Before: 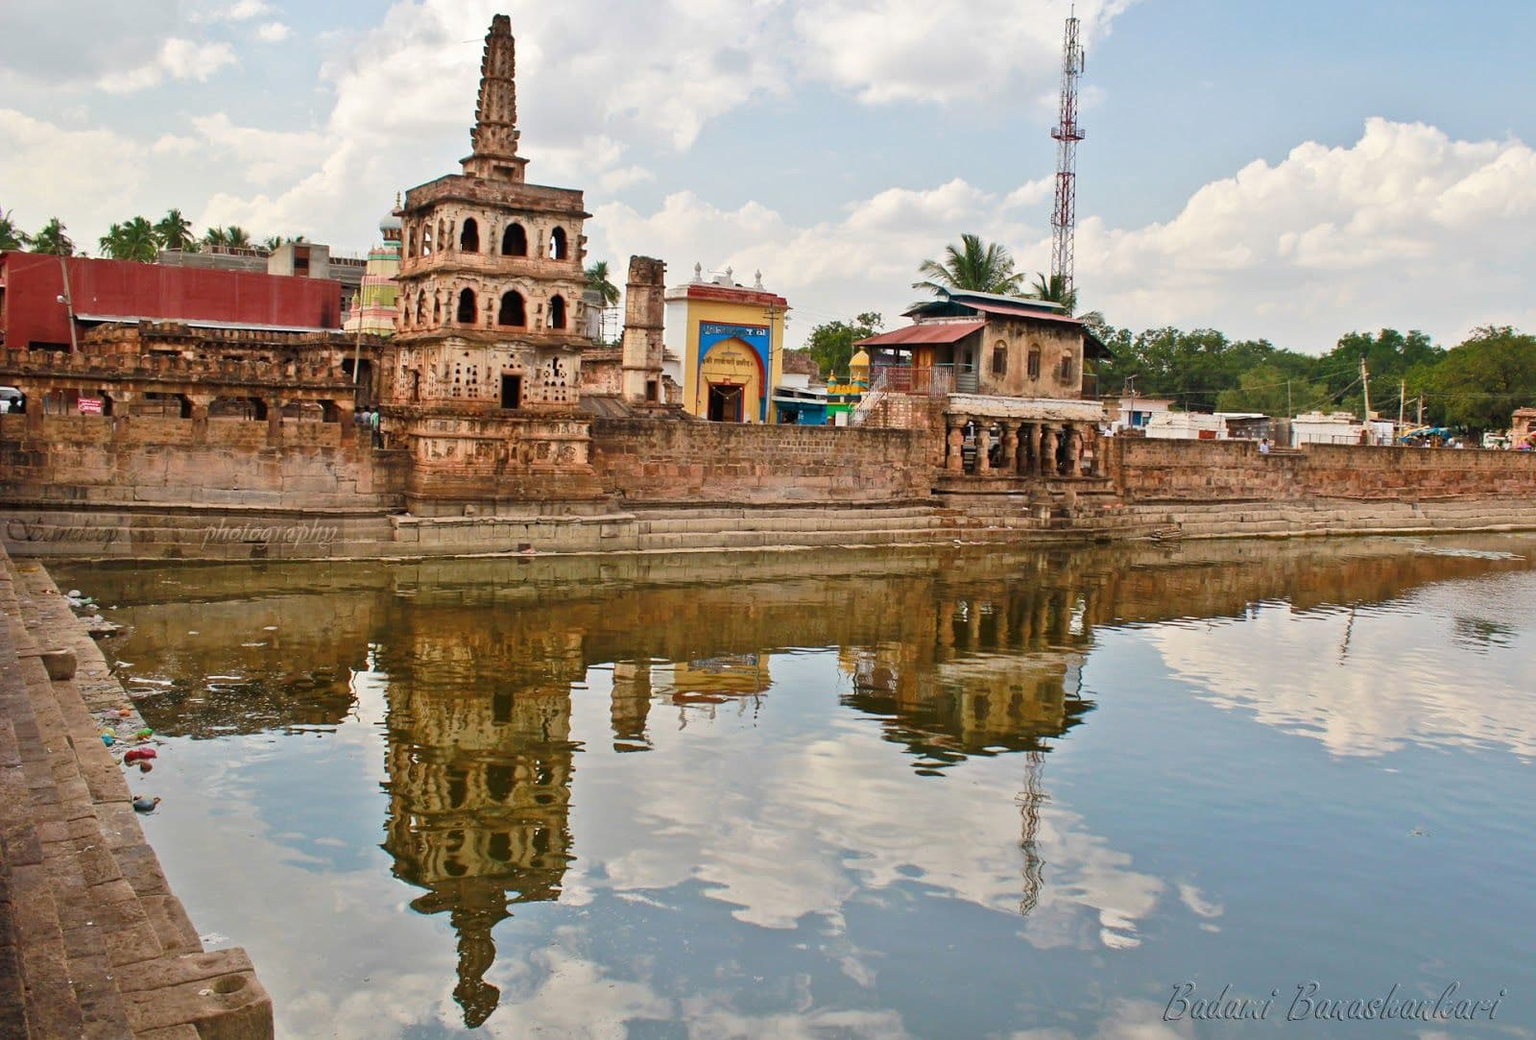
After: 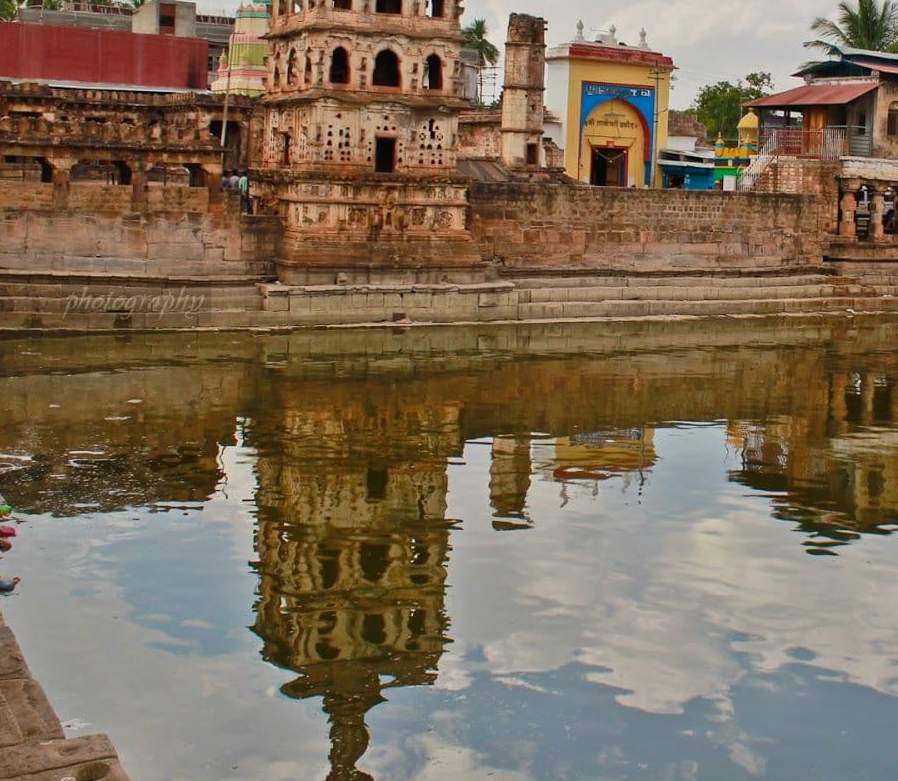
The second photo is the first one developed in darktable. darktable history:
exposure: exposure -0.309 EV, compensate exposure bias true, compensate highlight preservation false
crop: left 9.233%, top 23.401%, right 34.597%, bottom 4.397%
contrast brightness saturation: contrast -0.014, brightness -0.007, saturation 0.026
